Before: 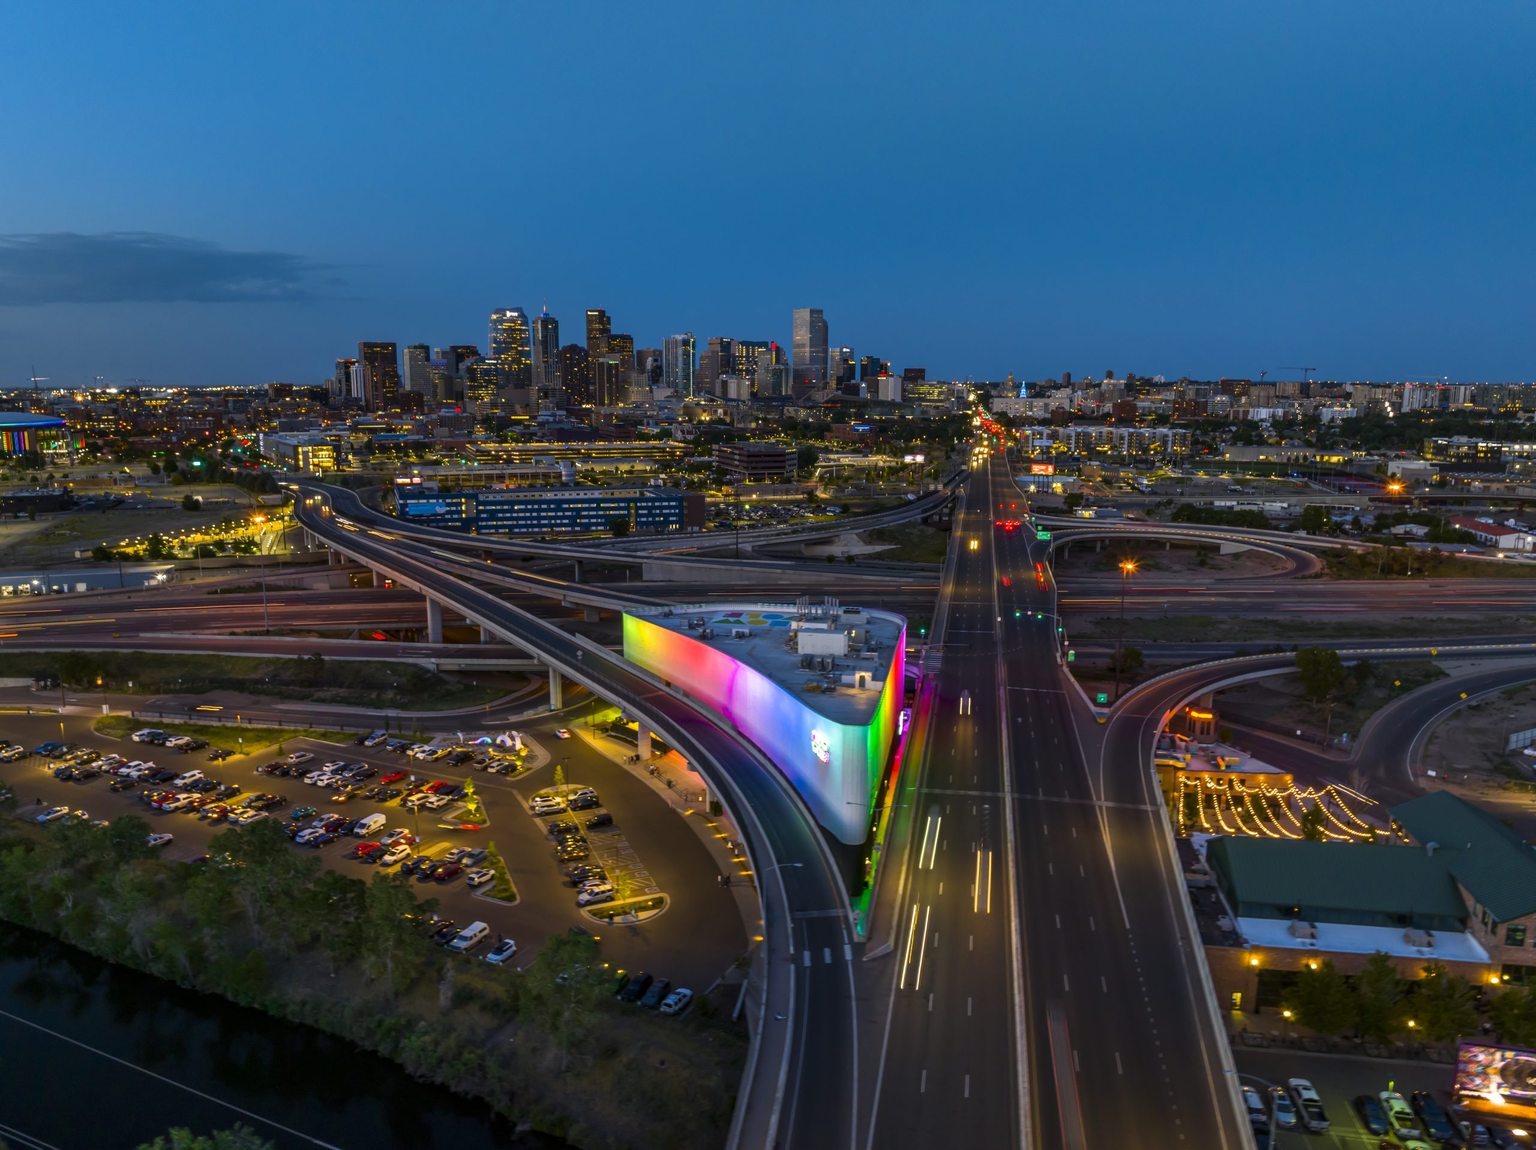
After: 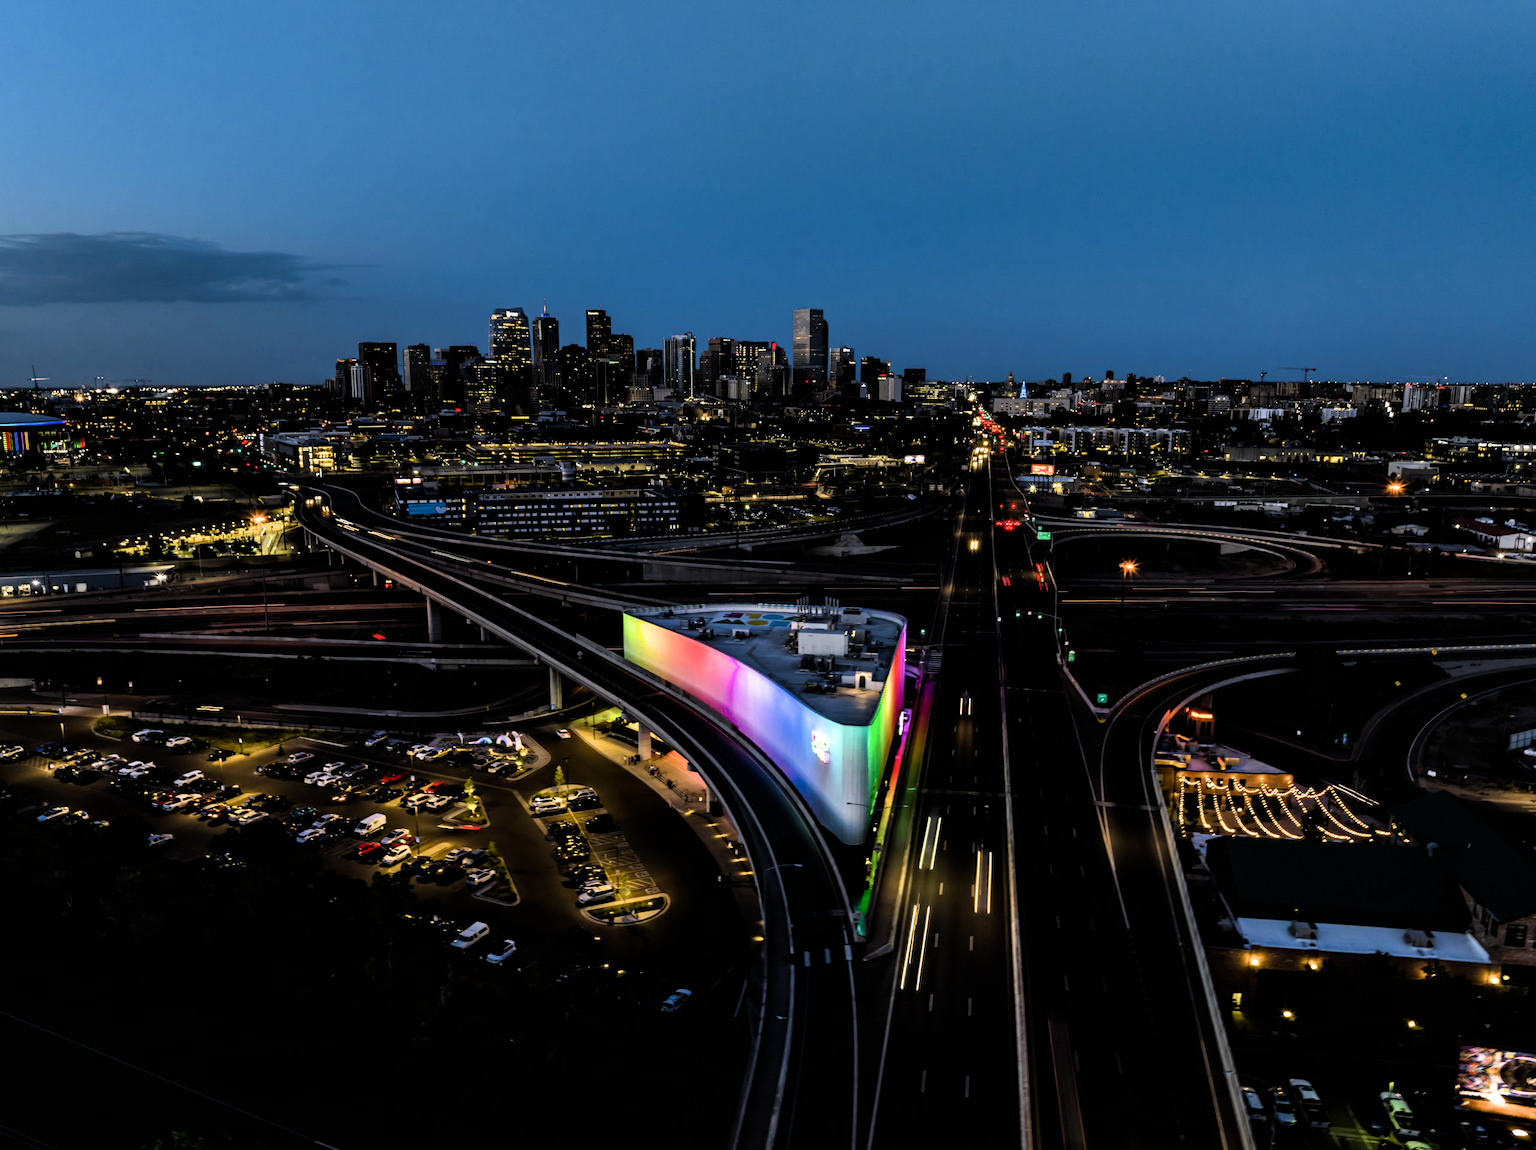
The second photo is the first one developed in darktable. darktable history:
exposure: black level correction 0.001, exposure -0.121 EV, compensate highlight preservation false
filmic rgb: black relative exposure -3.77 EV, white relative exposure 2.39 EV, dynamic range scaling -49.29%, hardness 3.44, latitude 30.21%, contrast 1.8
